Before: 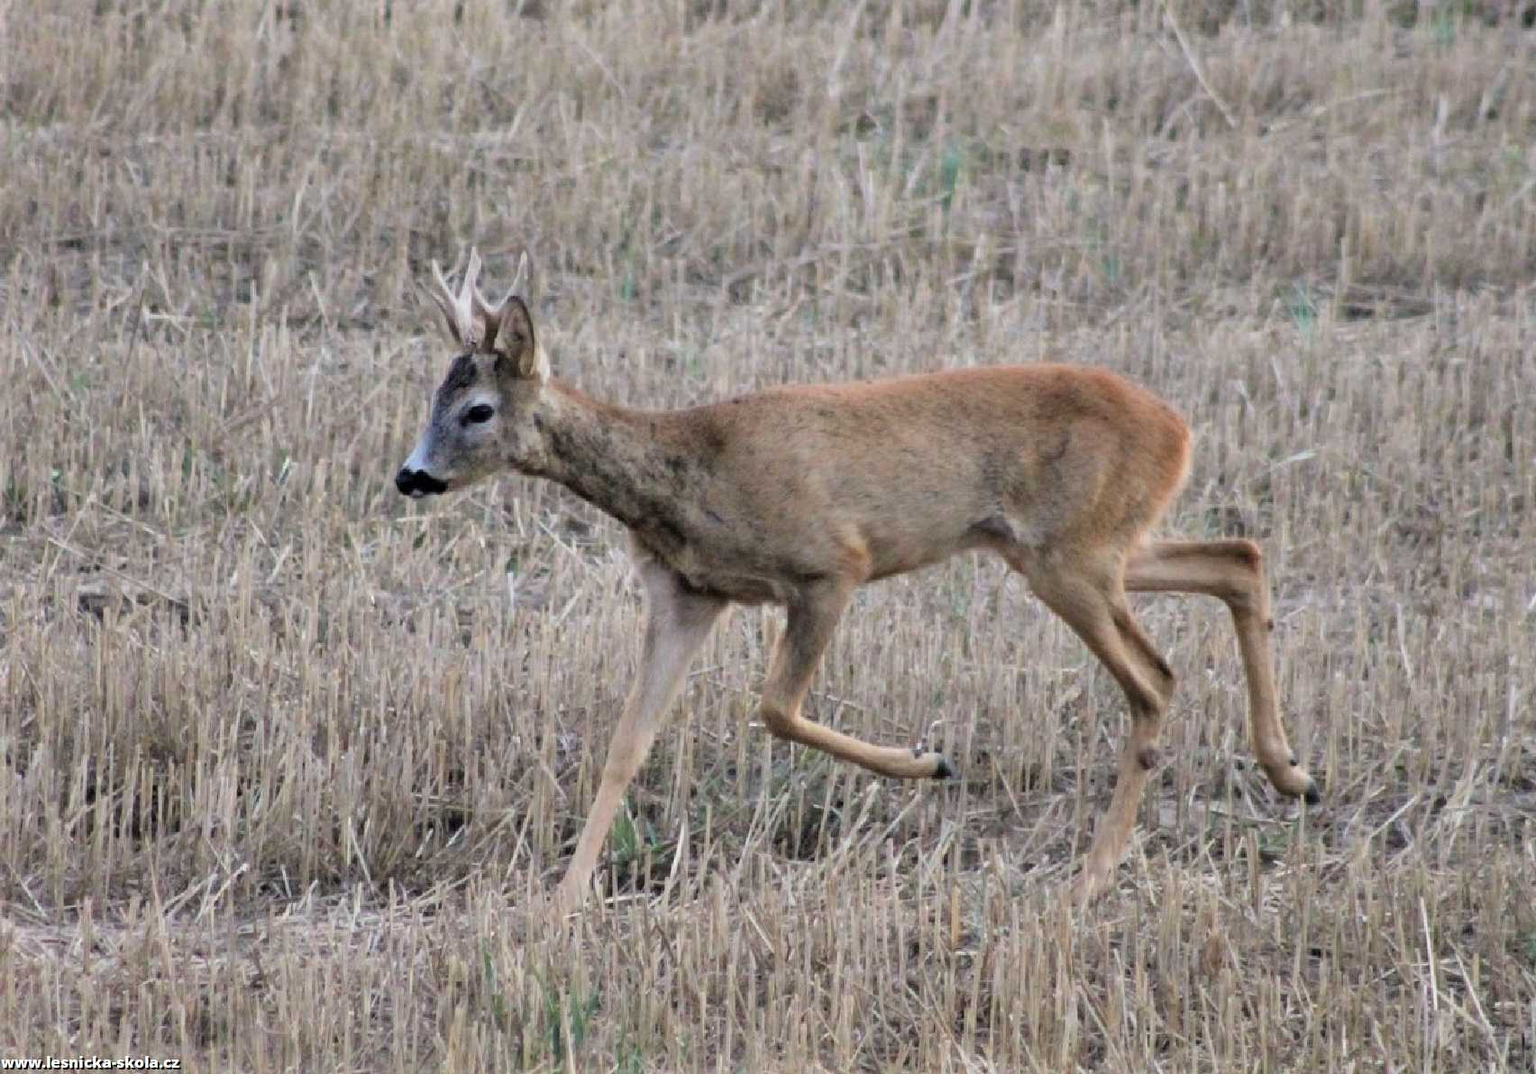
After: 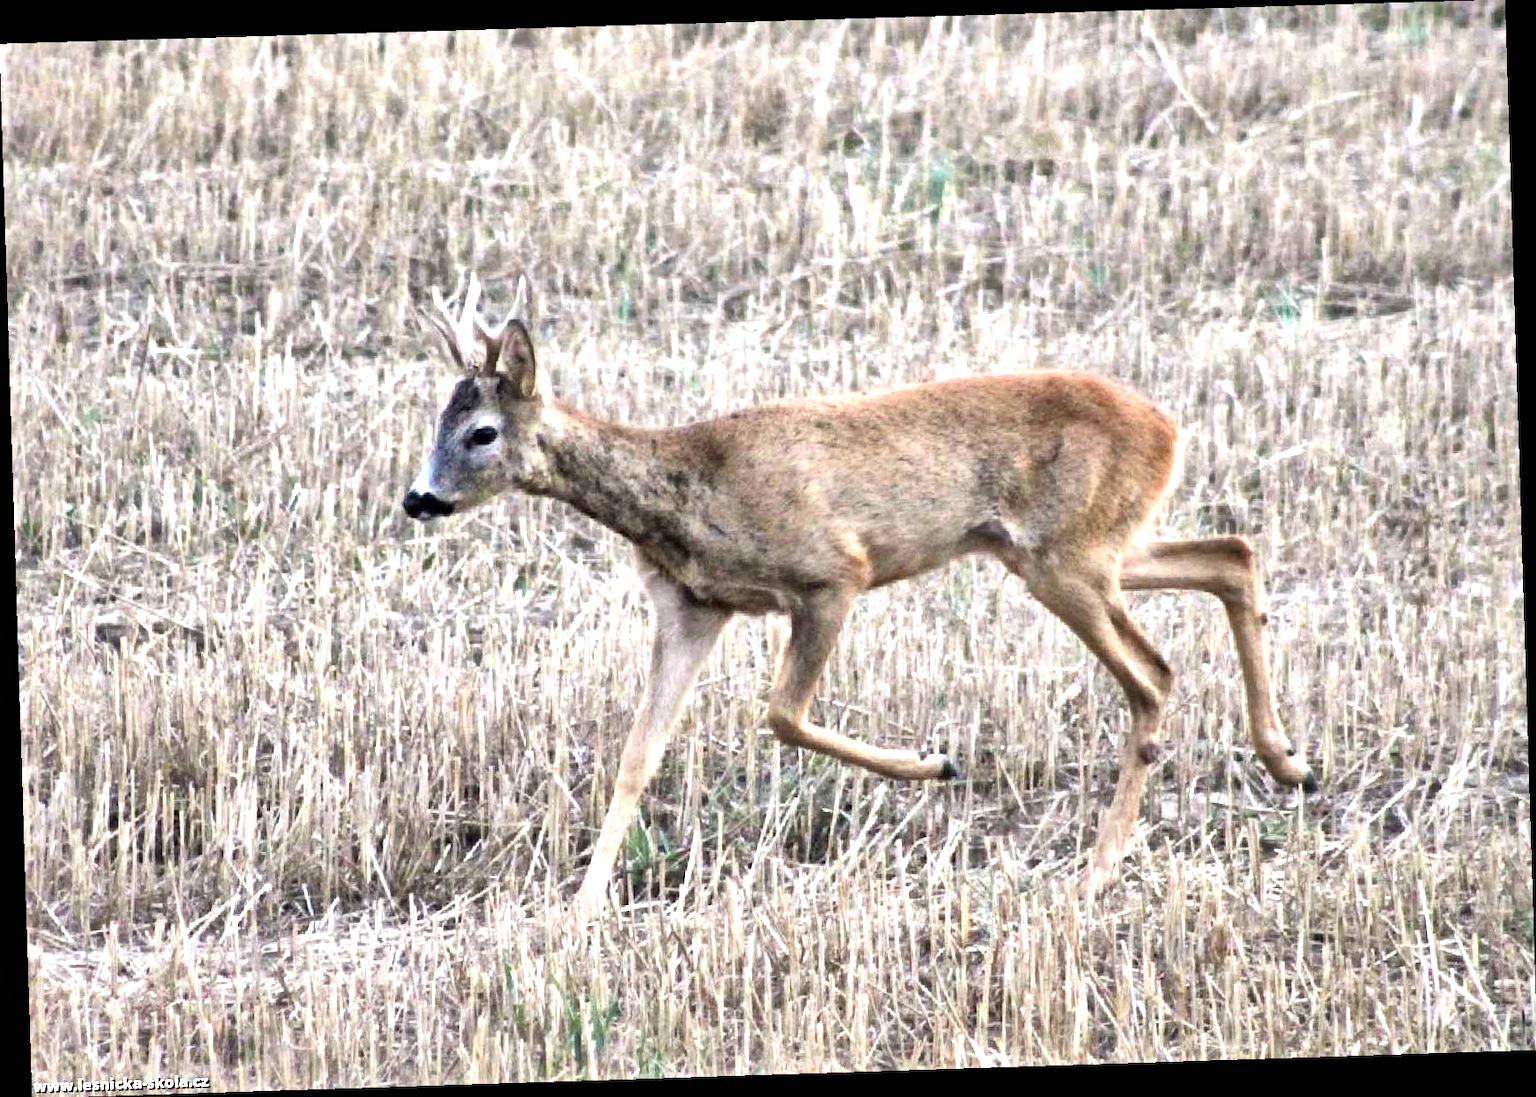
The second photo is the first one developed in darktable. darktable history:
local contrast: mode bilateral grid, contrast 20, coarseness 50, detail 179%, midtone range 0.2
exposure: black level correction 0, exposure 1.1 EV, compensate highlight preservation false
rotate and perspective: rotation -1.77°, lens shift (horizontal) 0.004, automatic cropping off
